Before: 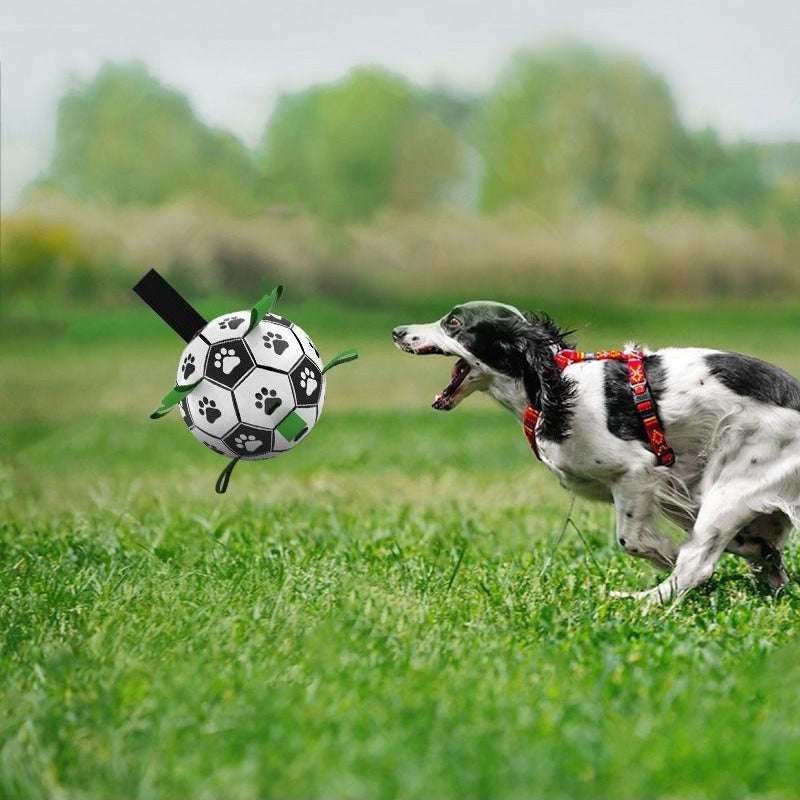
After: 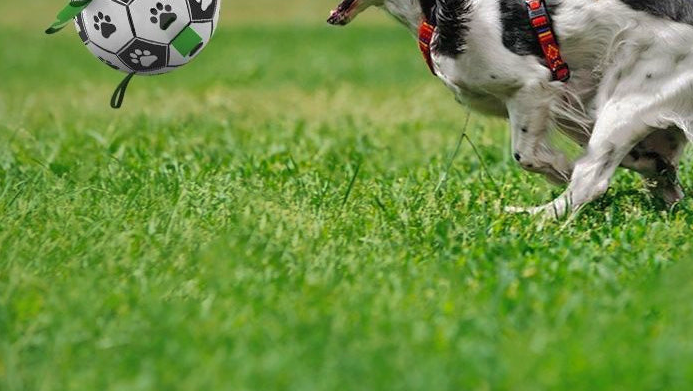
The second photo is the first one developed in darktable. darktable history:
shadows and highlights: shadows 40, highlights -60
velvia: on, module defaults
crop and rotate: left 13.306%, top 48.129%, bottom 2.928%
